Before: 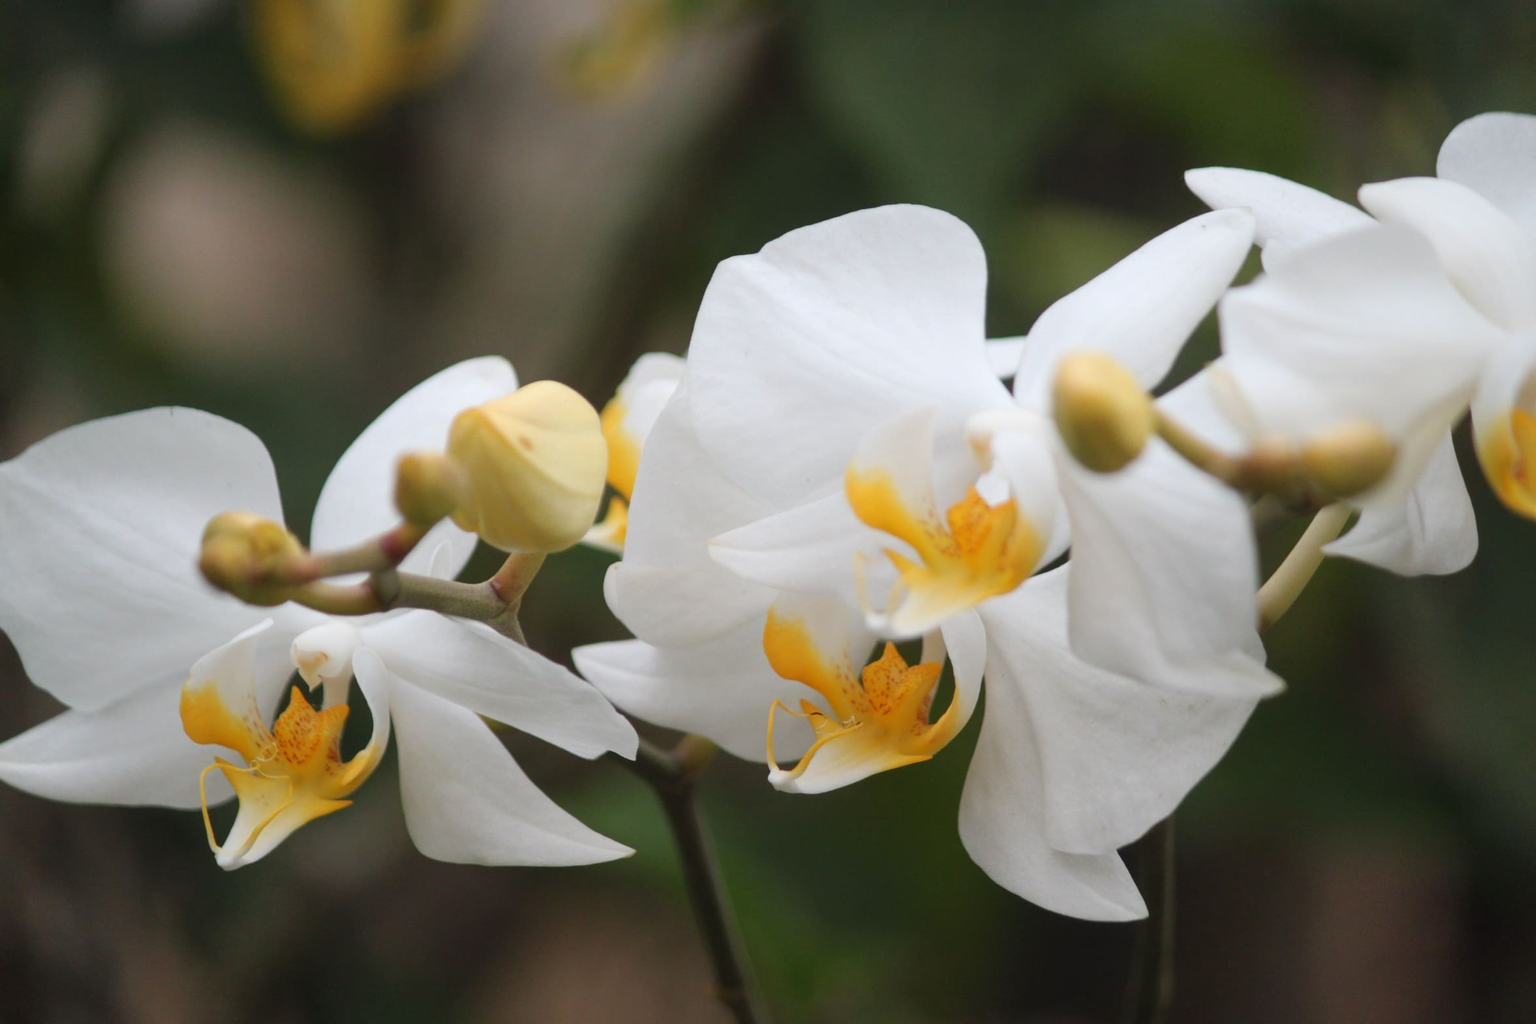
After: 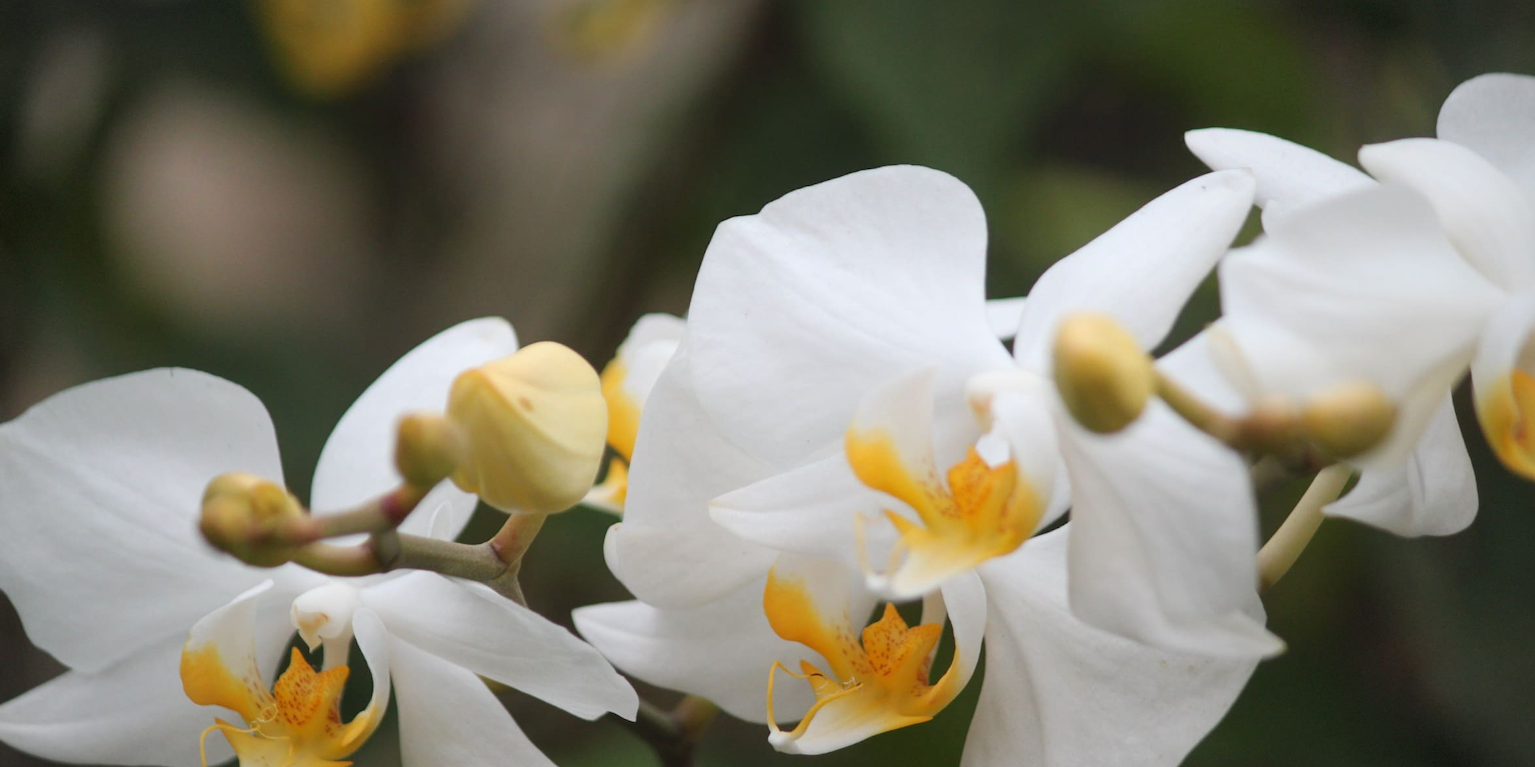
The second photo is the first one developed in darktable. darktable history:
vignetting: fall-off start 91%, fall-off radius 39.39%, brightness -0.182, saturation -0.3, width/height ratio 1.219, shape 1.3, dithering 8-bit output, unbound false
crop: top 3.857%, bottom 21.132%
